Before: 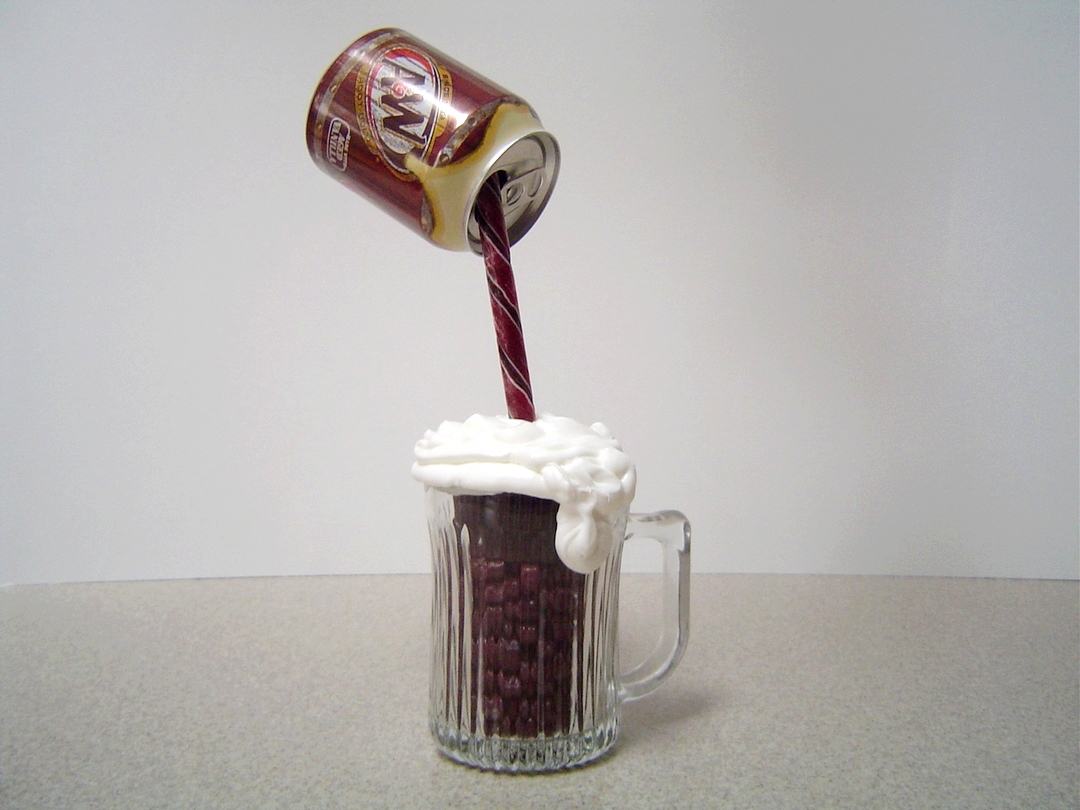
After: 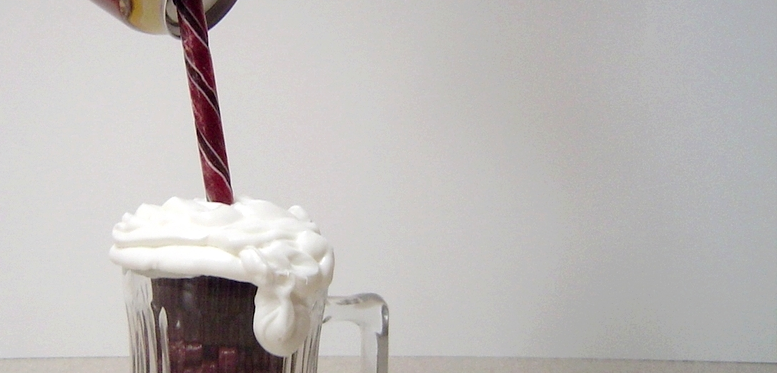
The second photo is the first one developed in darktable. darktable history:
crop and rotate: left 27.992%, top 26.907%, bottom 26.975%
